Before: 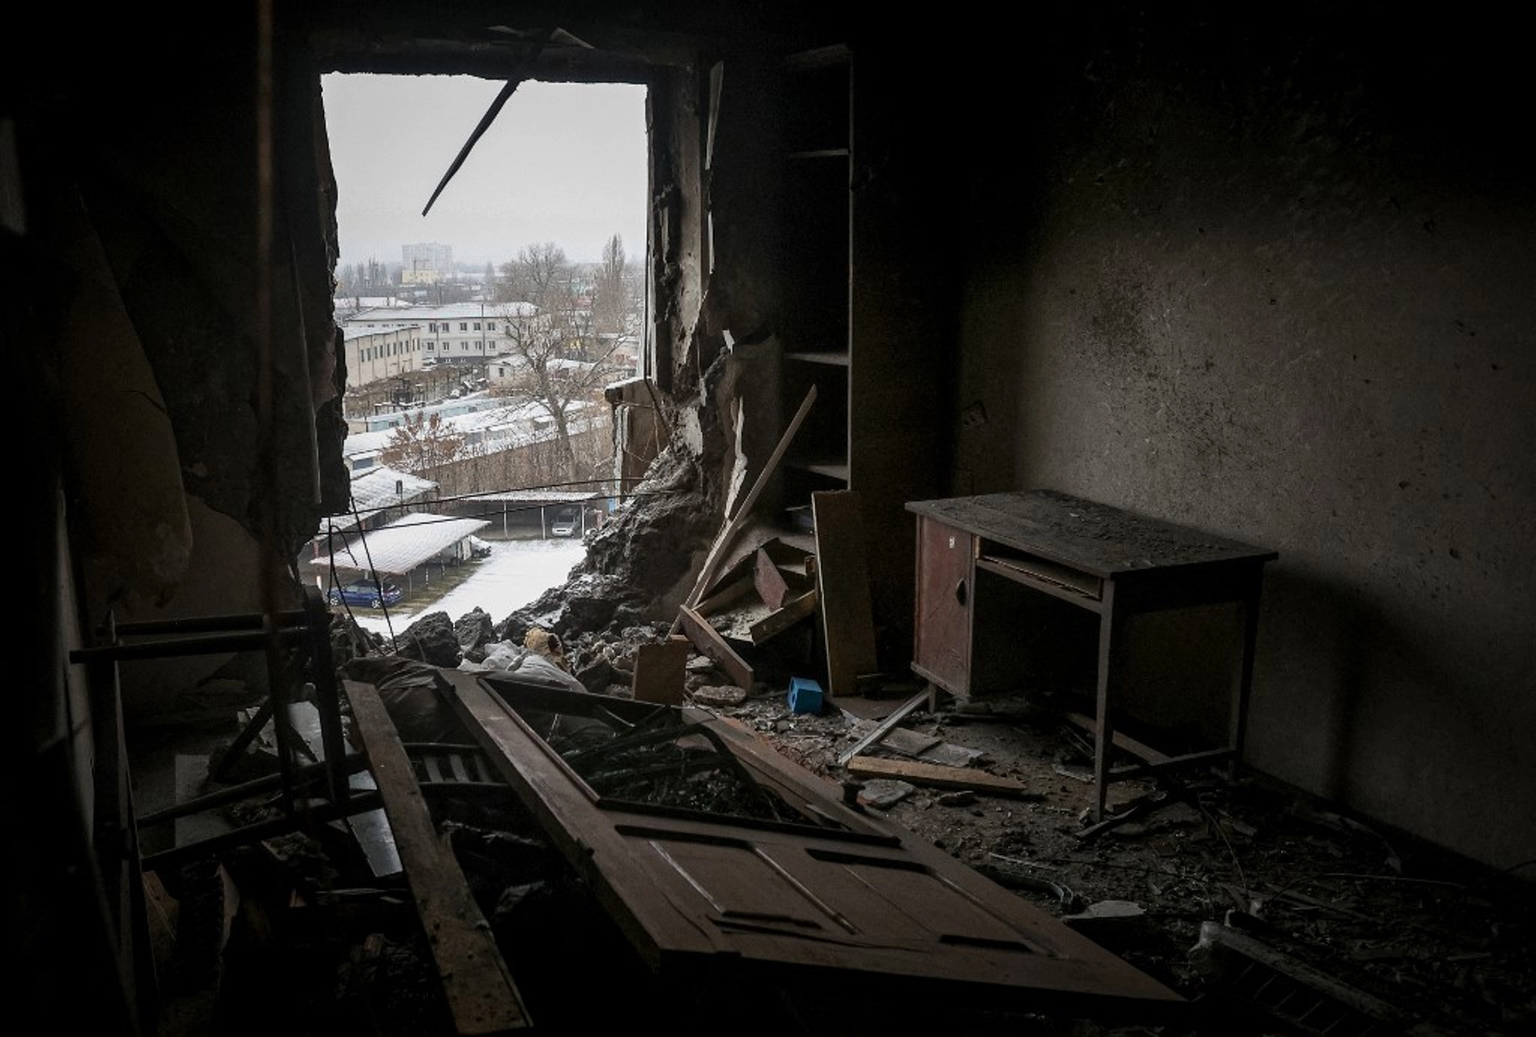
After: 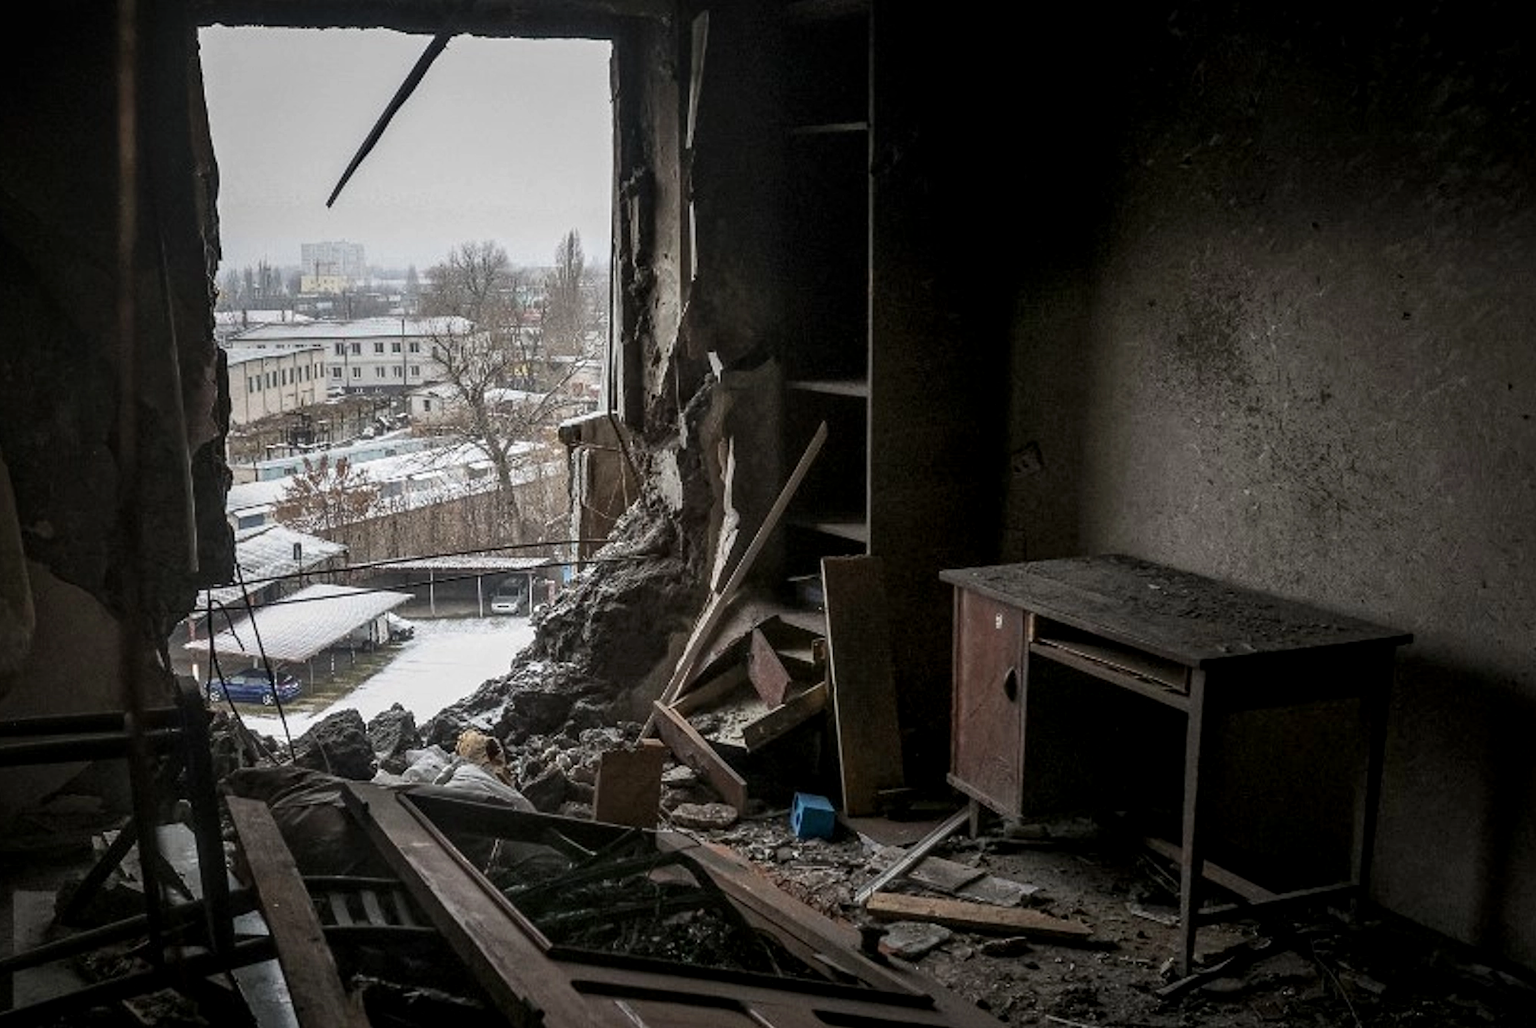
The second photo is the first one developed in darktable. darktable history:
crop and rotate: left 10.77%, top 5.1%, right 10.41%, bottom 16.76%
local contrast: on, module defaults
